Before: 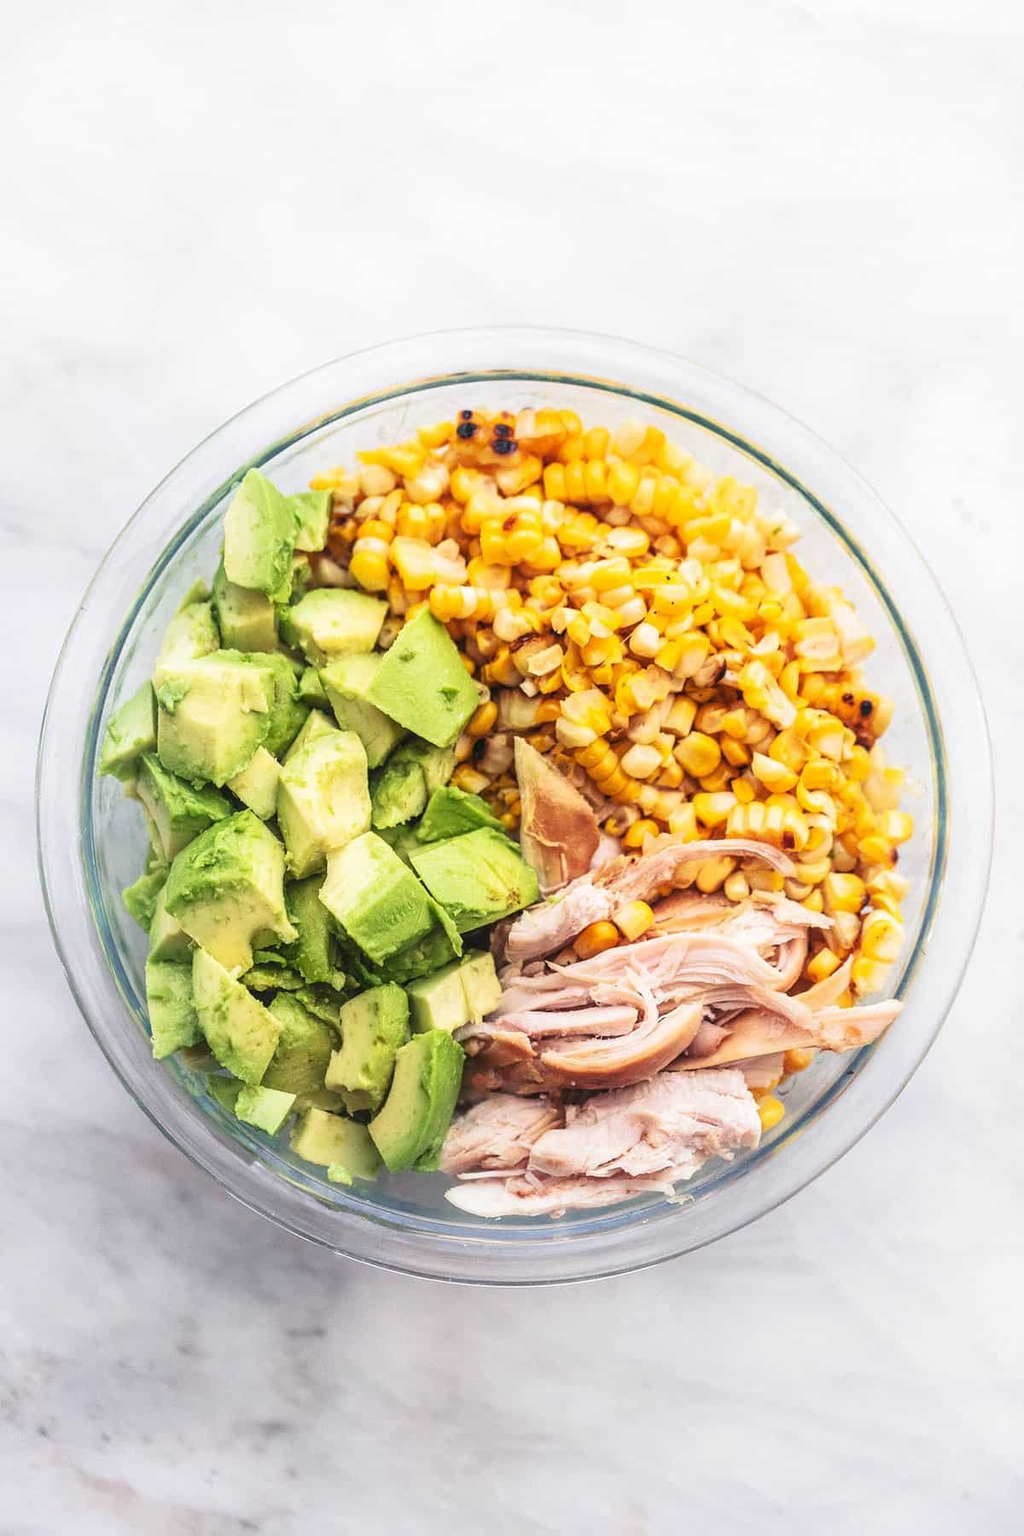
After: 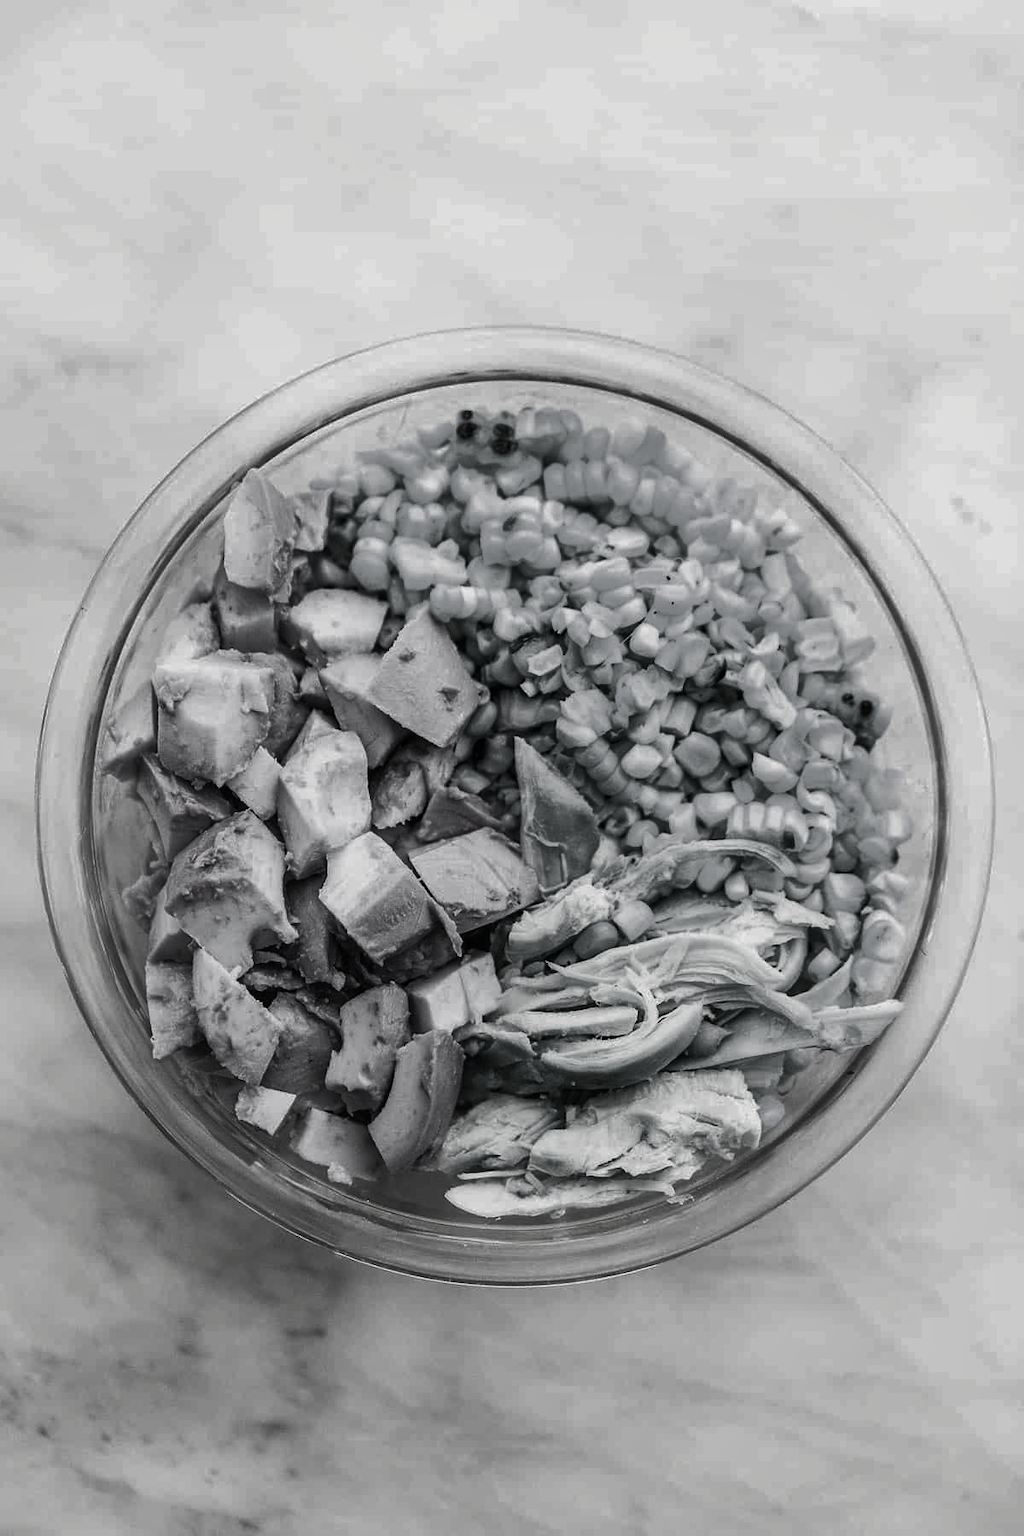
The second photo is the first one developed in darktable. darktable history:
color balance rgb: highlights gain › chroma 1.659%, highlights gain › hue 56.85°, perceptual saturation grading › global saturation 19.492%, hue shift 178.93°, global vibrance 49.603%, contrast 0.608%
shadows and highlights: on, module defaults
contrast brightness saturation: contrast -0.039, brightness -0.608, saturation -0.982
color correction: highlights b* -0.031
